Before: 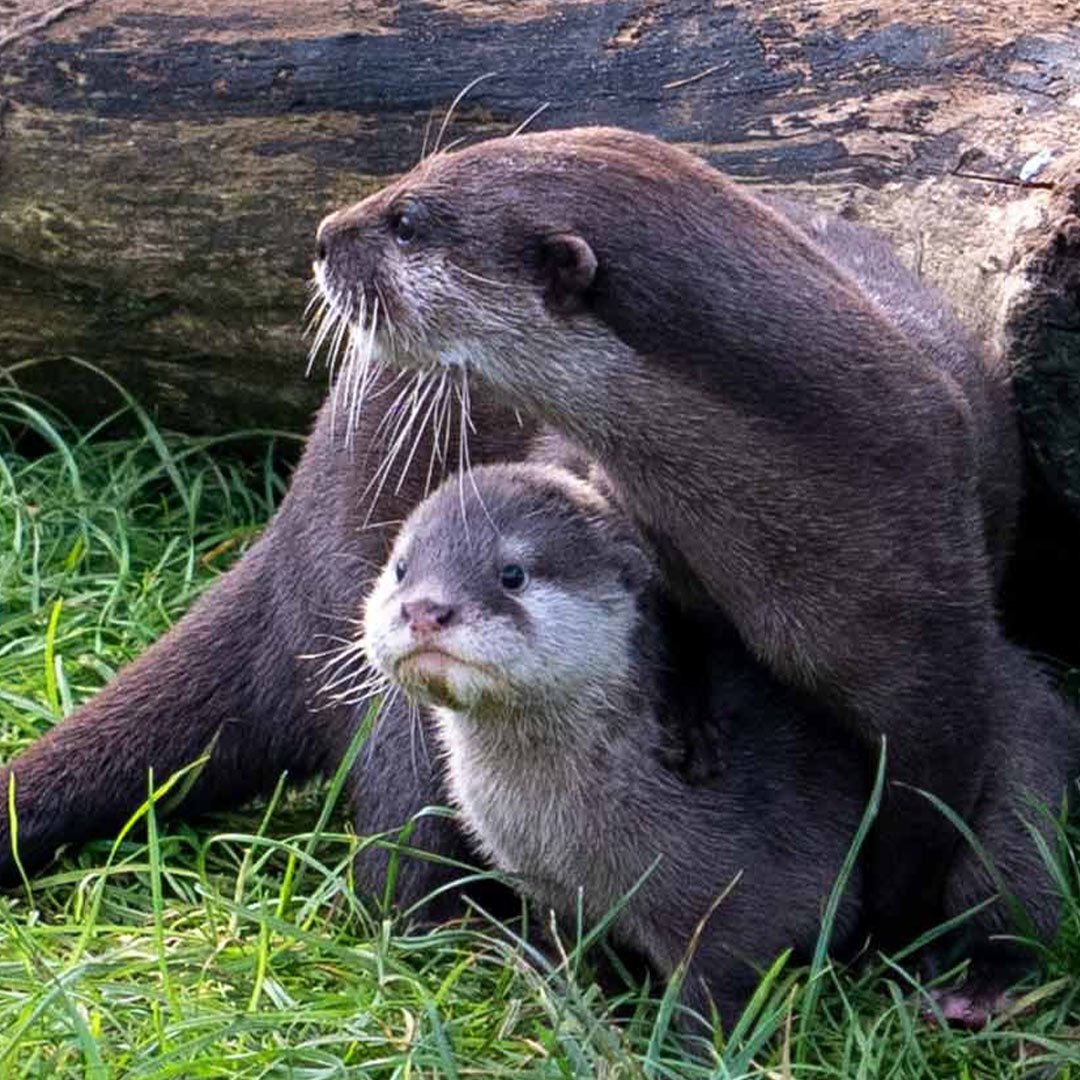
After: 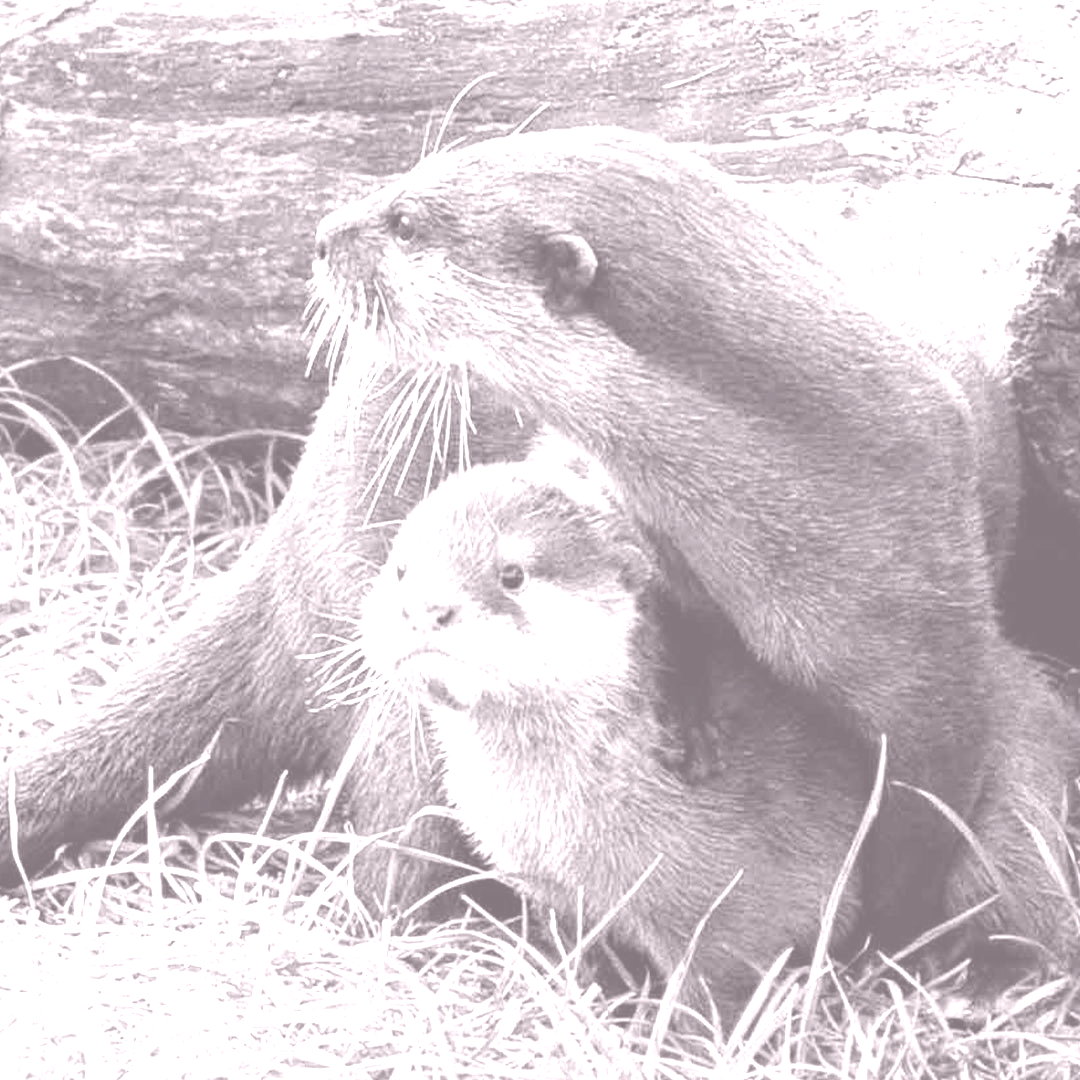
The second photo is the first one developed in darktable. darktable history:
colorize: hue 25.2°, saturation 83%, source mix 82%, lightness 79%, version 1
exposure: black level correction 0, exposure 0.7 EV, compensate exposure bias true, compensate highlight preservation false
